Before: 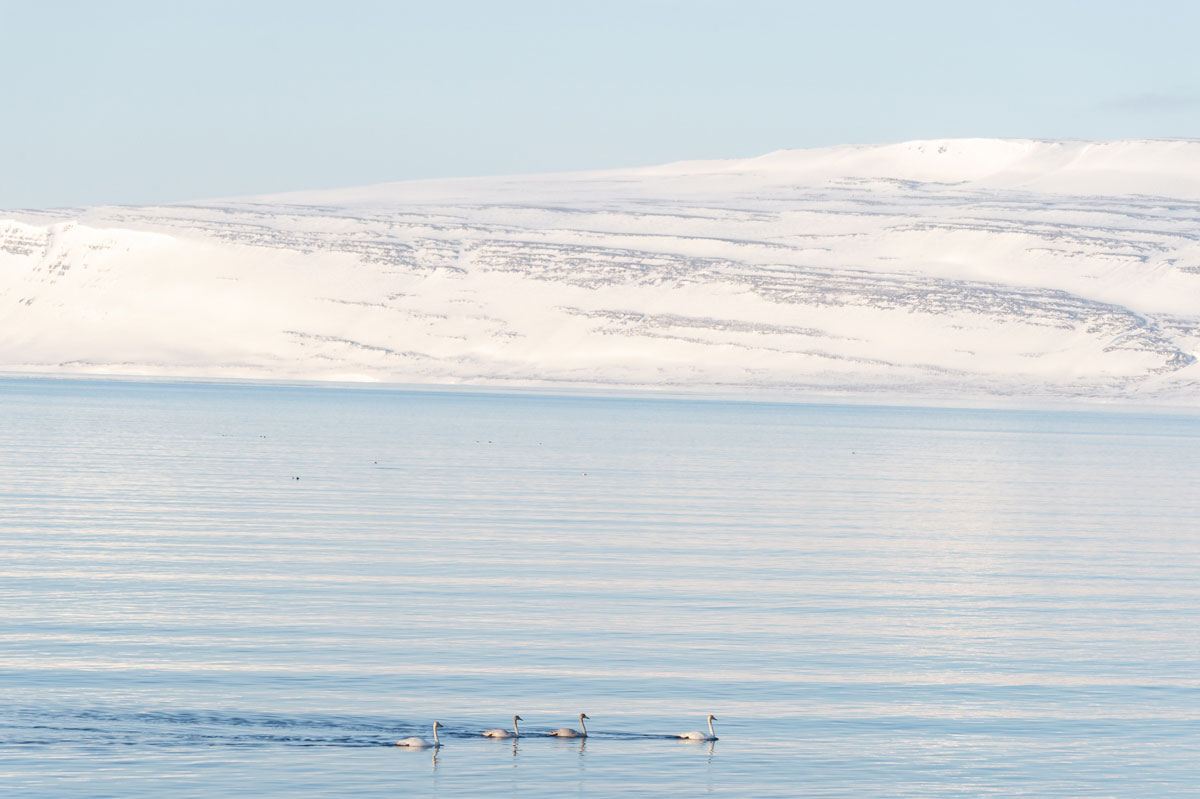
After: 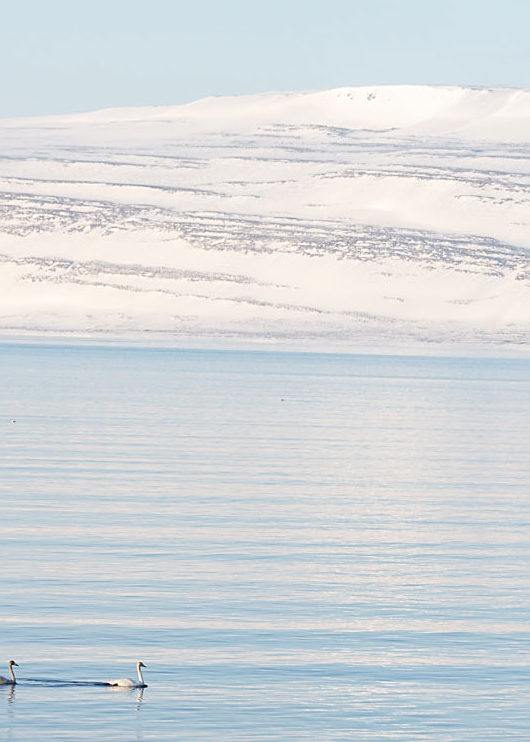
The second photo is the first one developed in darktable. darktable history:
crop: left 47.628%, top 6.643%, right 7.874%
sharpen: on, module defaults
